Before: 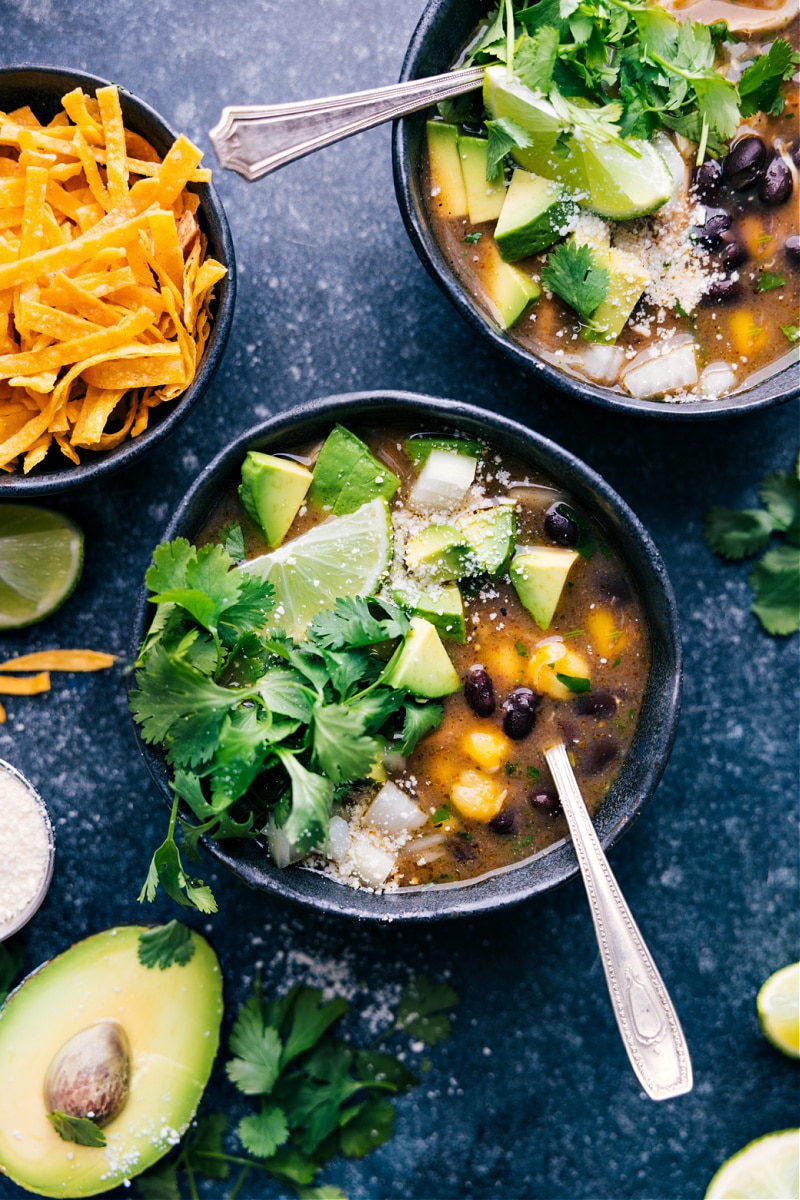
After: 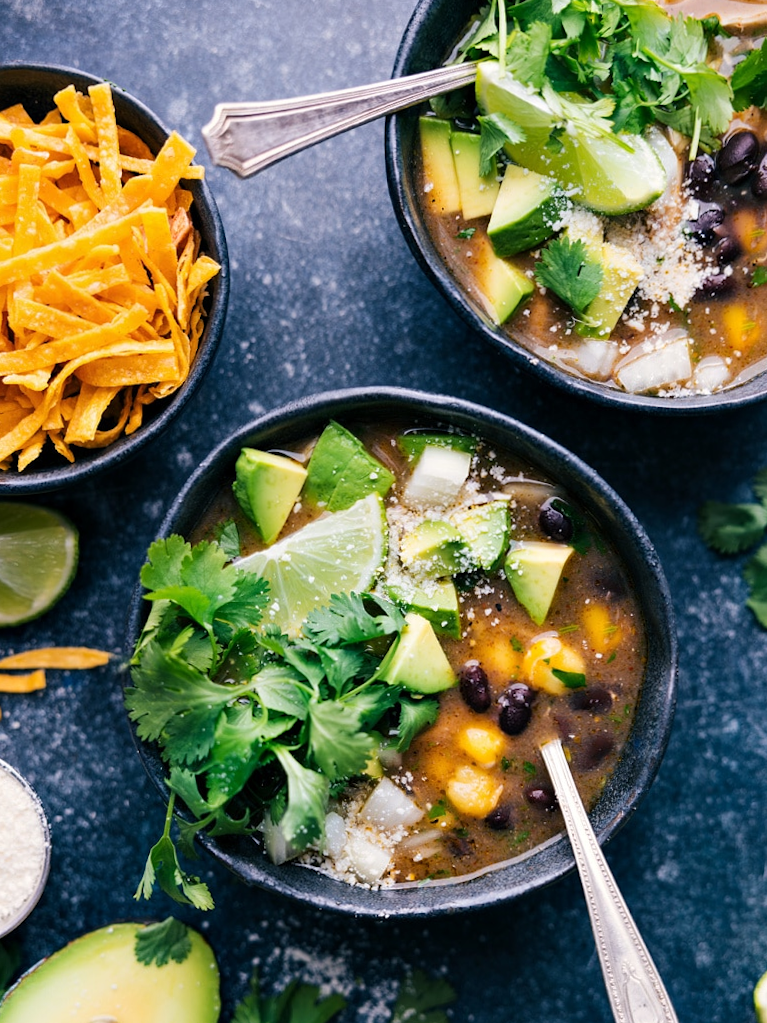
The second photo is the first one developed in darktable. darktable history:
crop and rotate: angle 0.28°, left 0.275%, right 3.122%, bottom 14.079%
